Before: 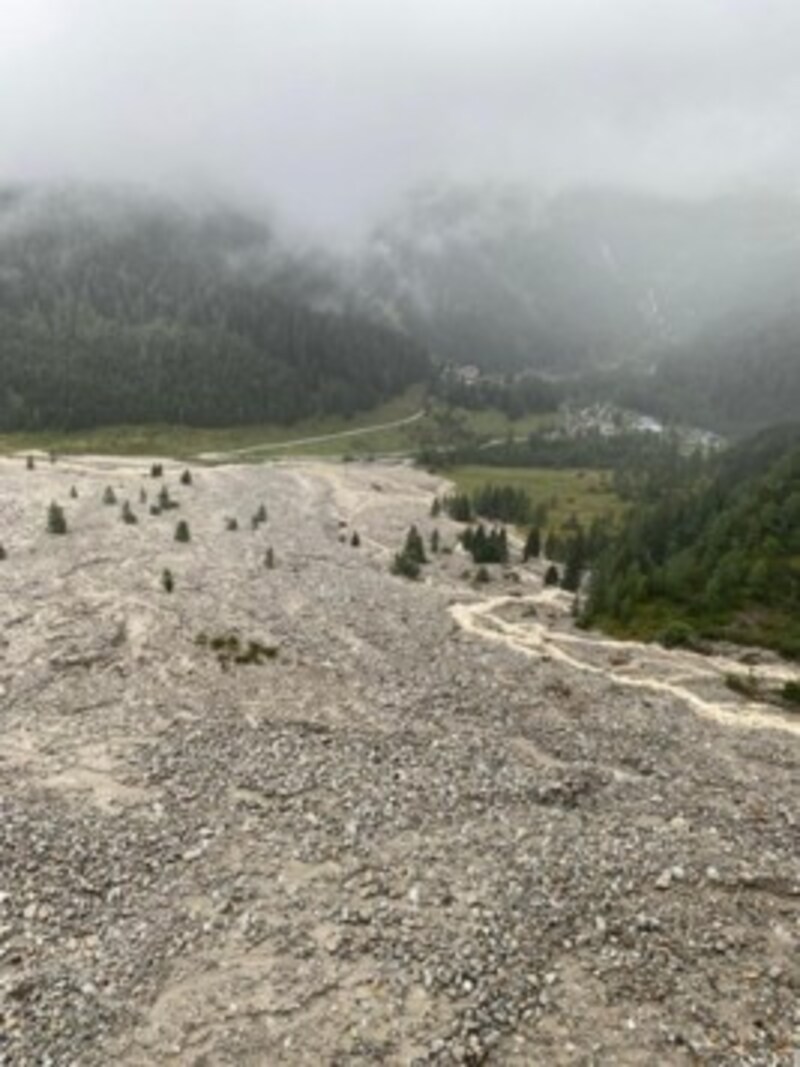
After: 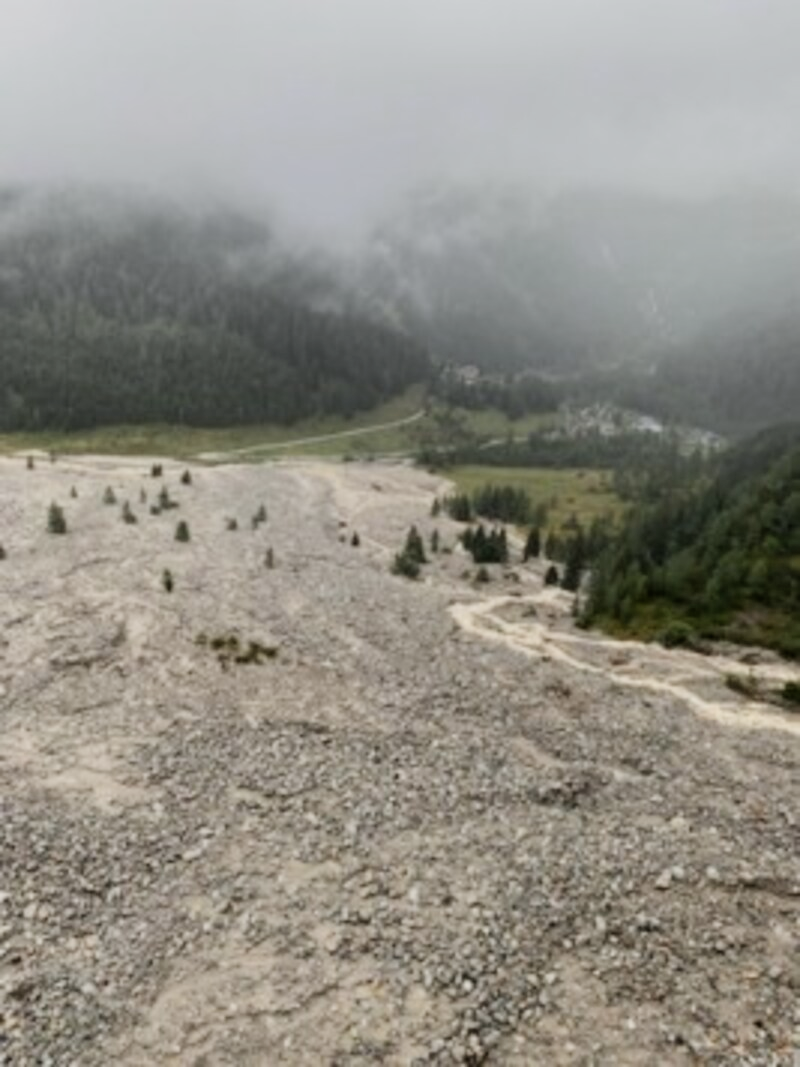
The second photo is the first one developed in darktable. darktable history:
color zones: curves: ch0 [(0.018, 0.548) (0.224, 0.64) (0.425, 0.447) (0.675, 0.575) (0.732, 0.579)]; ch1 [(0.066, 0.487) (0.25, 0.5) (0.404, 0.43) (0.75, 0.421) (0.956, 0.421)]; ch2 [(0.044, 0.561) (0.215, 0.465) (0.399, 0.544) (0.465, 0.548) (0.614, 0.447) (0.724, 0.43) (0.882, 0.623) (0.956, 0.632)]
exposure: black level correction 0.002, exposure -0.1 EV, compensate highlight preservation false
filmic rgb: hardness 4.17
